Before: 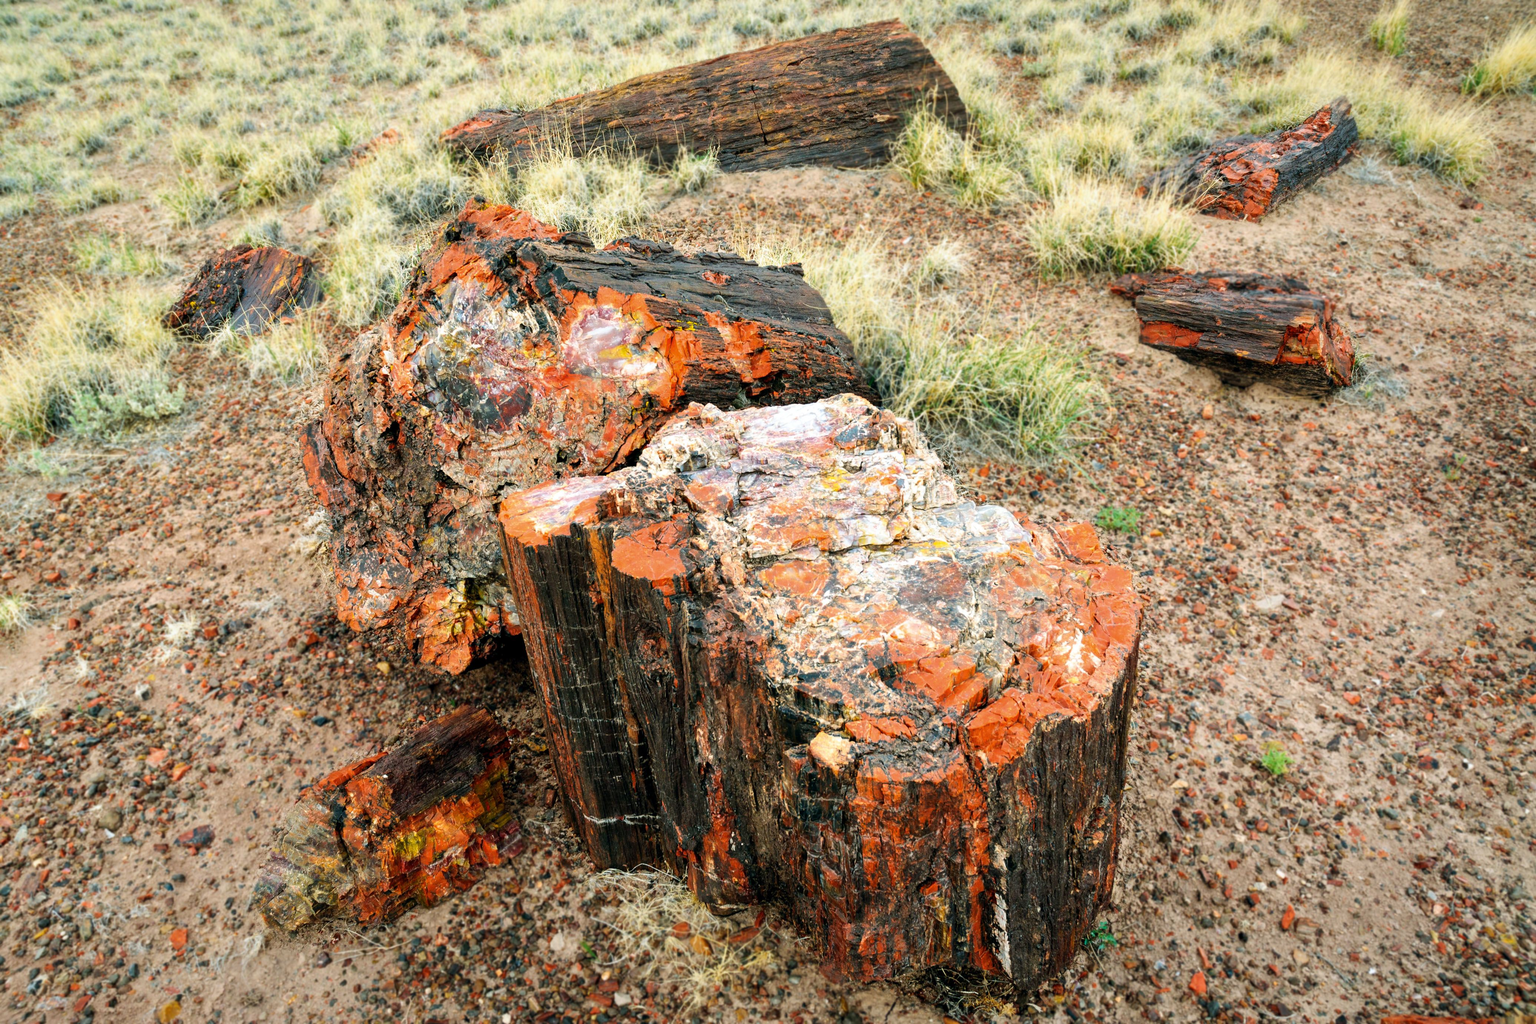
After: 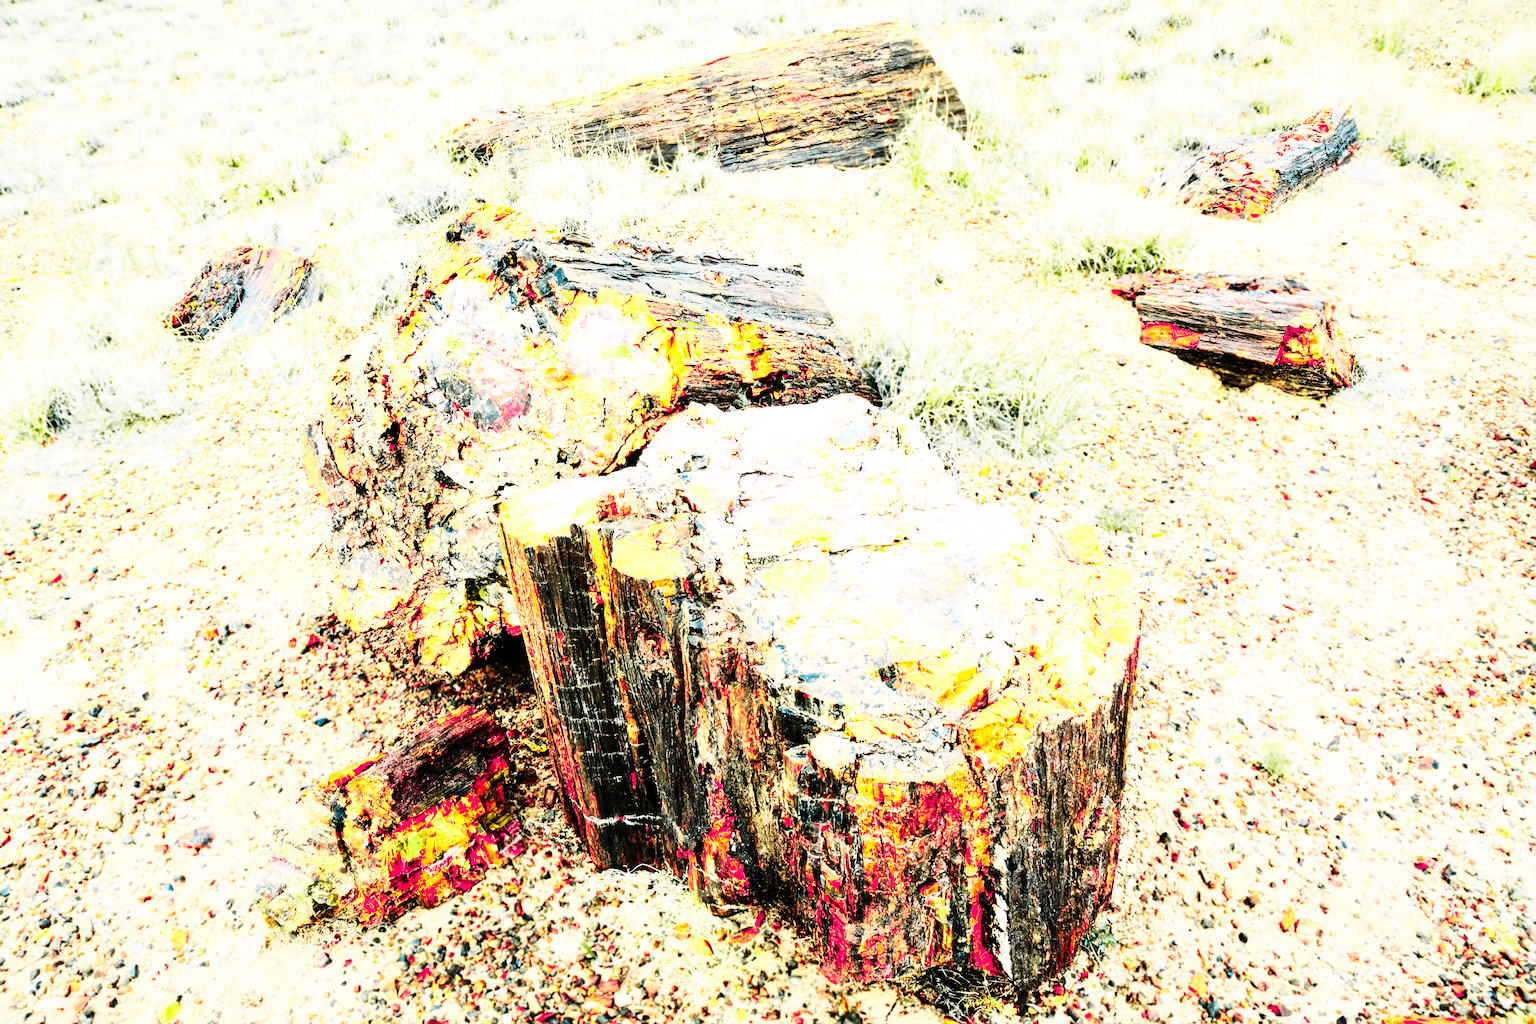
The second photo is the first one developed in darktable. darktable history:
tone equalizer: -7 EV 0.141 EV, -6 EV 0.613 EV, -5 EV 1.17 EV, -4 EV 1.35 EV, -3 EV 1.13 EV, -2 EV 0.6 EV, -1 EV 0.146 EV, edges refinement/feathering 500, mask exposure compensation -1.57 EV, preserve details no
color zones: curves: ch0 [(0, 0.533) (0.126, 0.533) (0.234, 0.533) (0.368, 0.357) (0.5, 0.5) (0.625, 0.5) (0.74, 0.637) (0.875, 0.5)]; ch1 [(0.004, 0.708) (0.129, 0.662) (0.25, 0.5) (0.375, 0.331) (0.496, 0.396) (0.625, 0.649) (0.739, 0.26) (0.875, 0.5) (1, 0.478)]; ch2 [(0, 0.409) (0.132, 0.403) (0.236, 0.558) (0.379, 0.448) (0.5, 0.5) (0.625, 0.5) (0.691, 0.39) (0.875, 0.5)]
base curve: curves: ch0 [(0, 0) (0.007, 0.004) (0.027, 0.03) (0.046, 0.07) (0.207, 0.54) (0.442, 0.872) (0.673, 0.972) (1, 1)], preserve colors none
